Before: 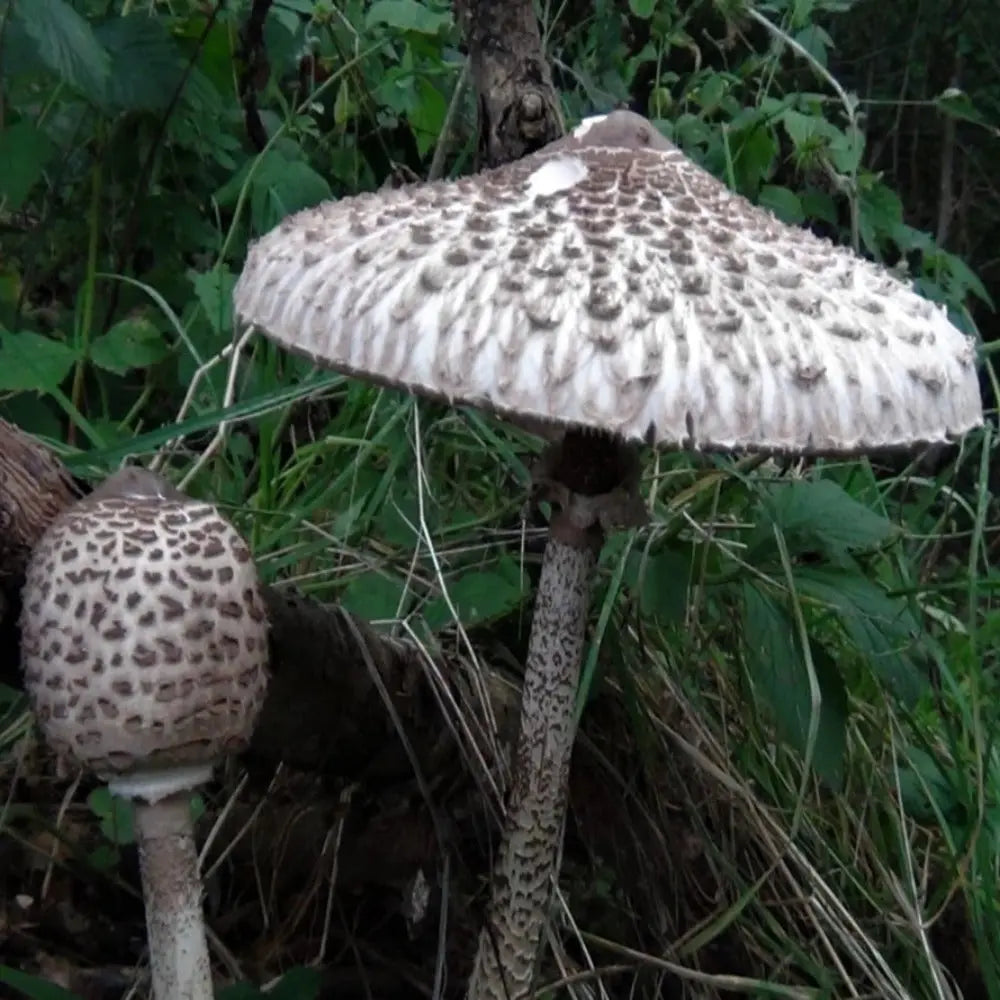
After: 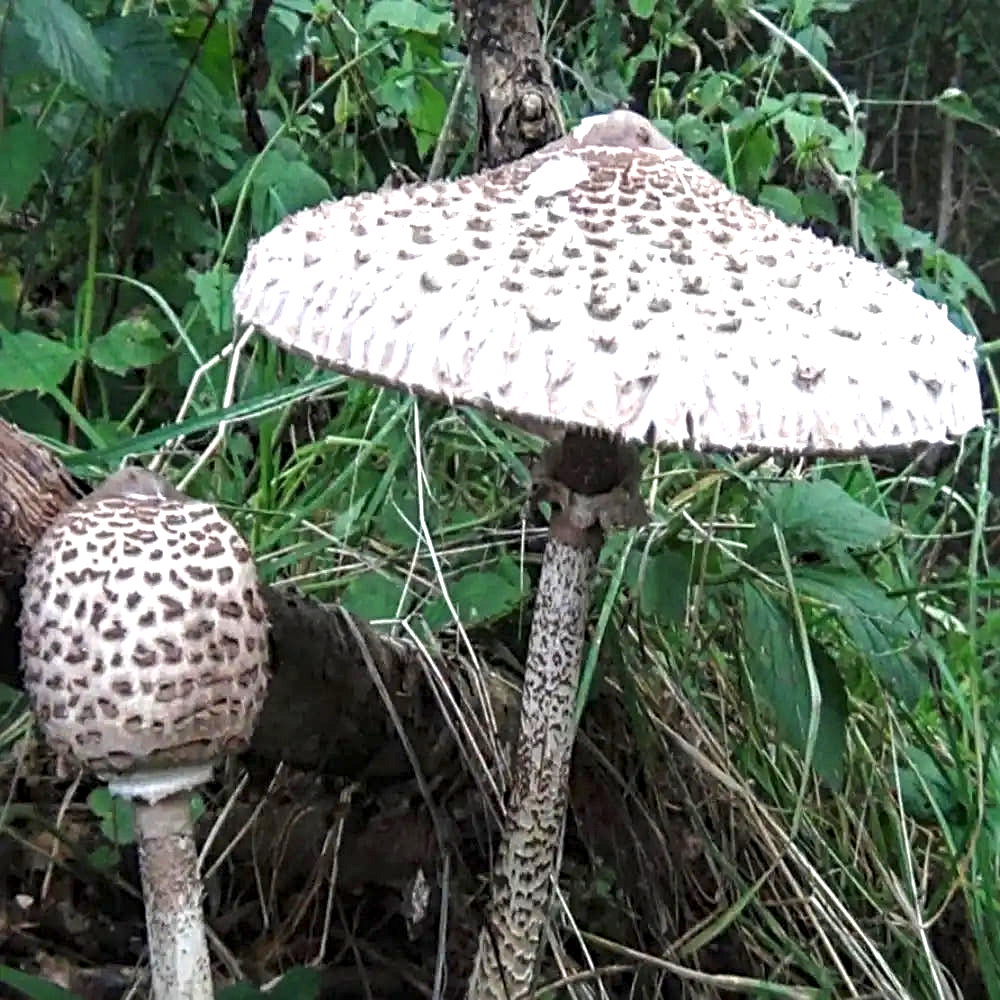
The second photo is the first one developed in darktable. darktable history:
local contrast: on, module defaults
sharpen: radius 4
exposure: black level correction 0, exposure 1.379 EV, compensate exposure bias true, compensate highlight preservation false
